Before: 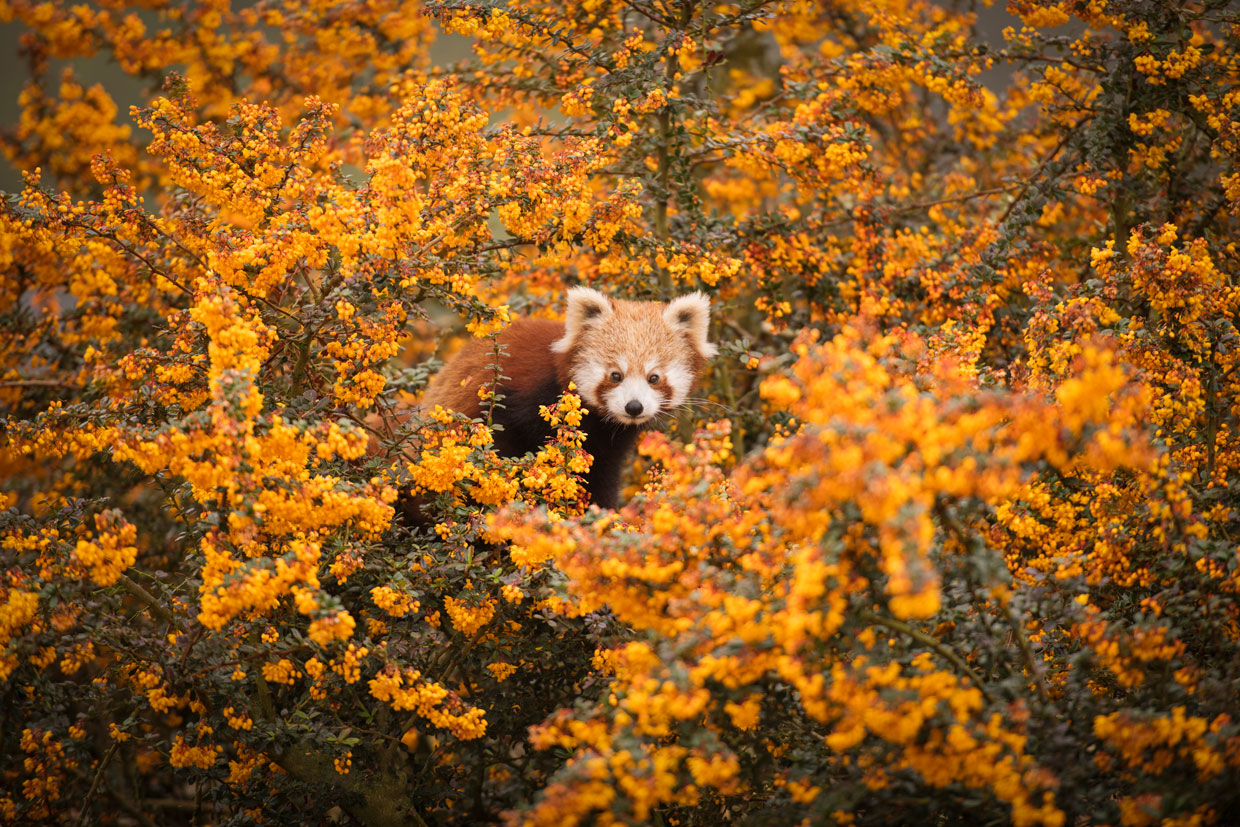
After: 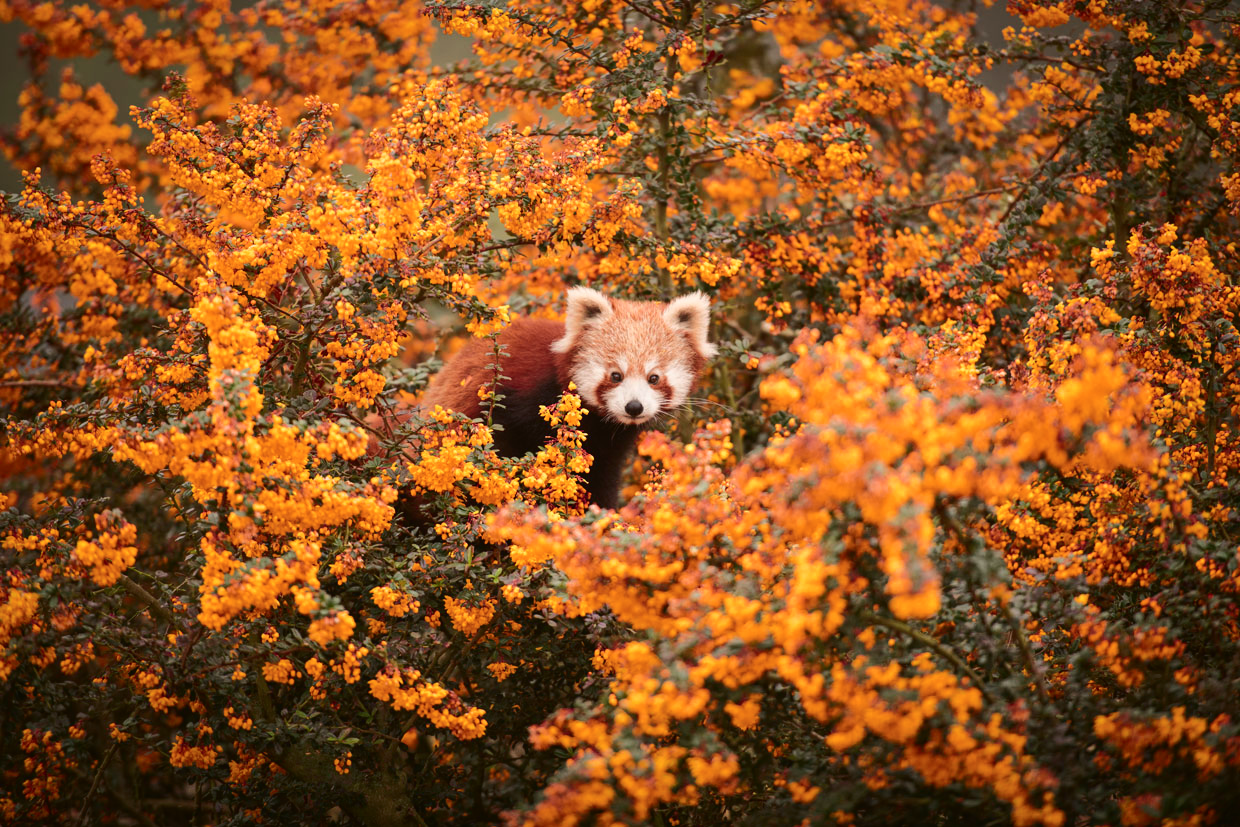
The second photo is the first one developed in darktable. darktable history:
tone curve: curves: ch0 [(0, 0.021) (0.059, 0.053) (0.212, 0.18) (0.337, 0.304) (0.495, 0.505) (0.725, 0.731) (0.89, 0.919) (1, 1)]; ch1 [(0, 0) (0.094, 0.081) (0.311, 0.282) (0.421, 0.417) (0.479, 0.475) (0.54, 0.55) (0.615, 0.65) (0.683, 0.688) (1, 1)]; ch2 [(0, 0) (0.257, 0.217) (0.44, 0.431) (0.498, 0.507) (0.603, 0.598) (1, 1)], color space Lab, independent channels, preserve colors none
